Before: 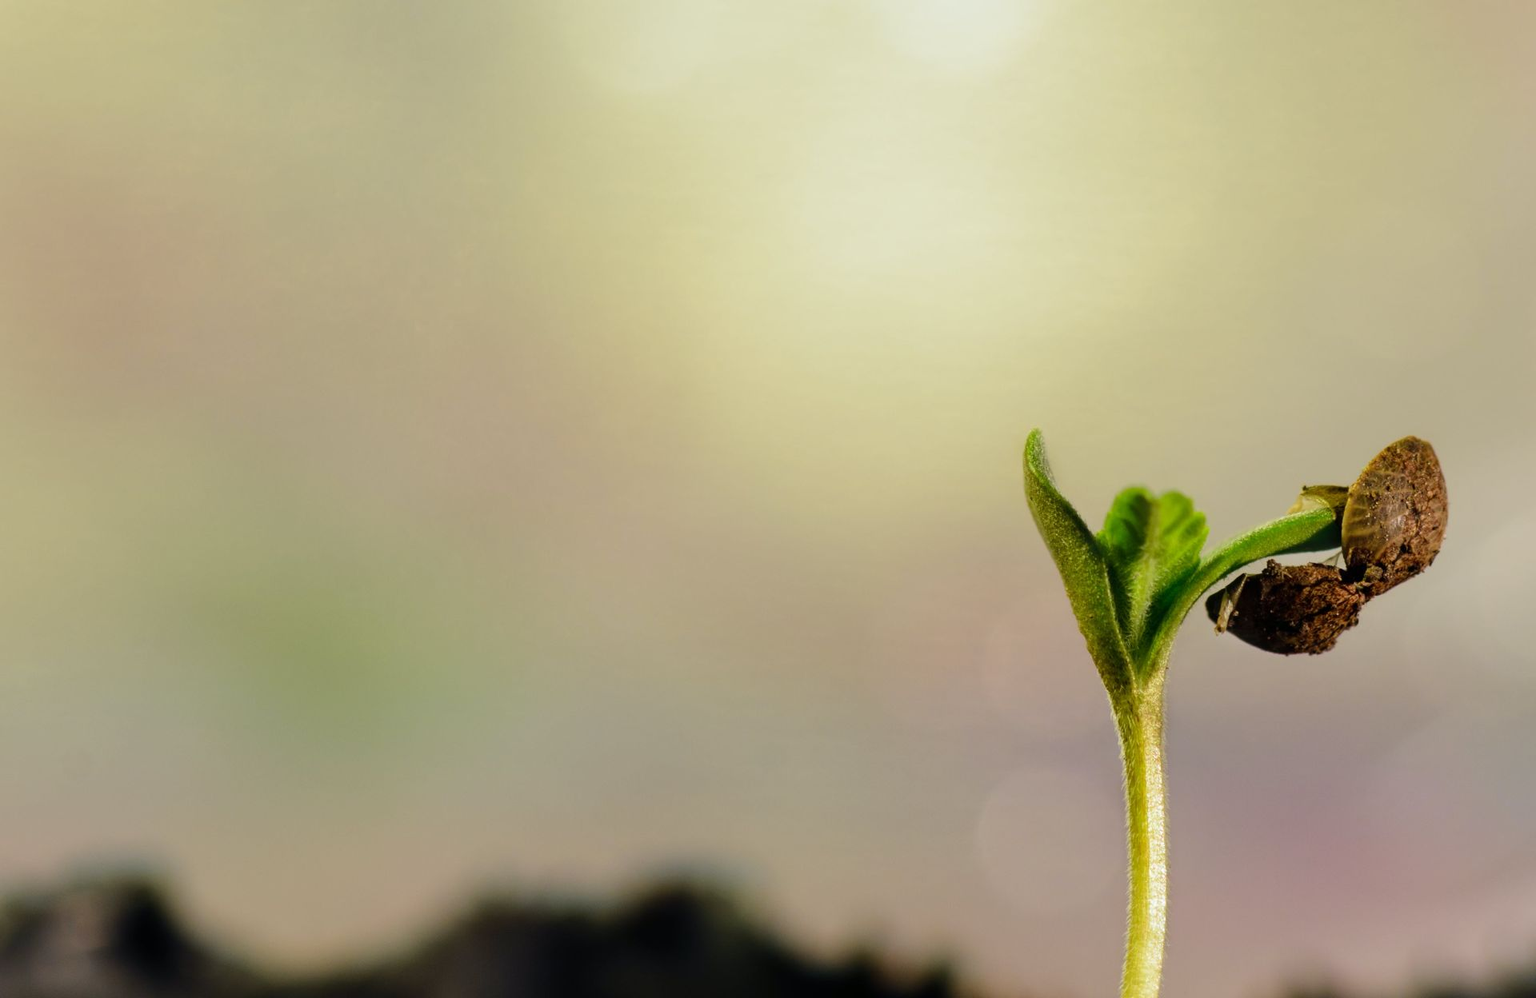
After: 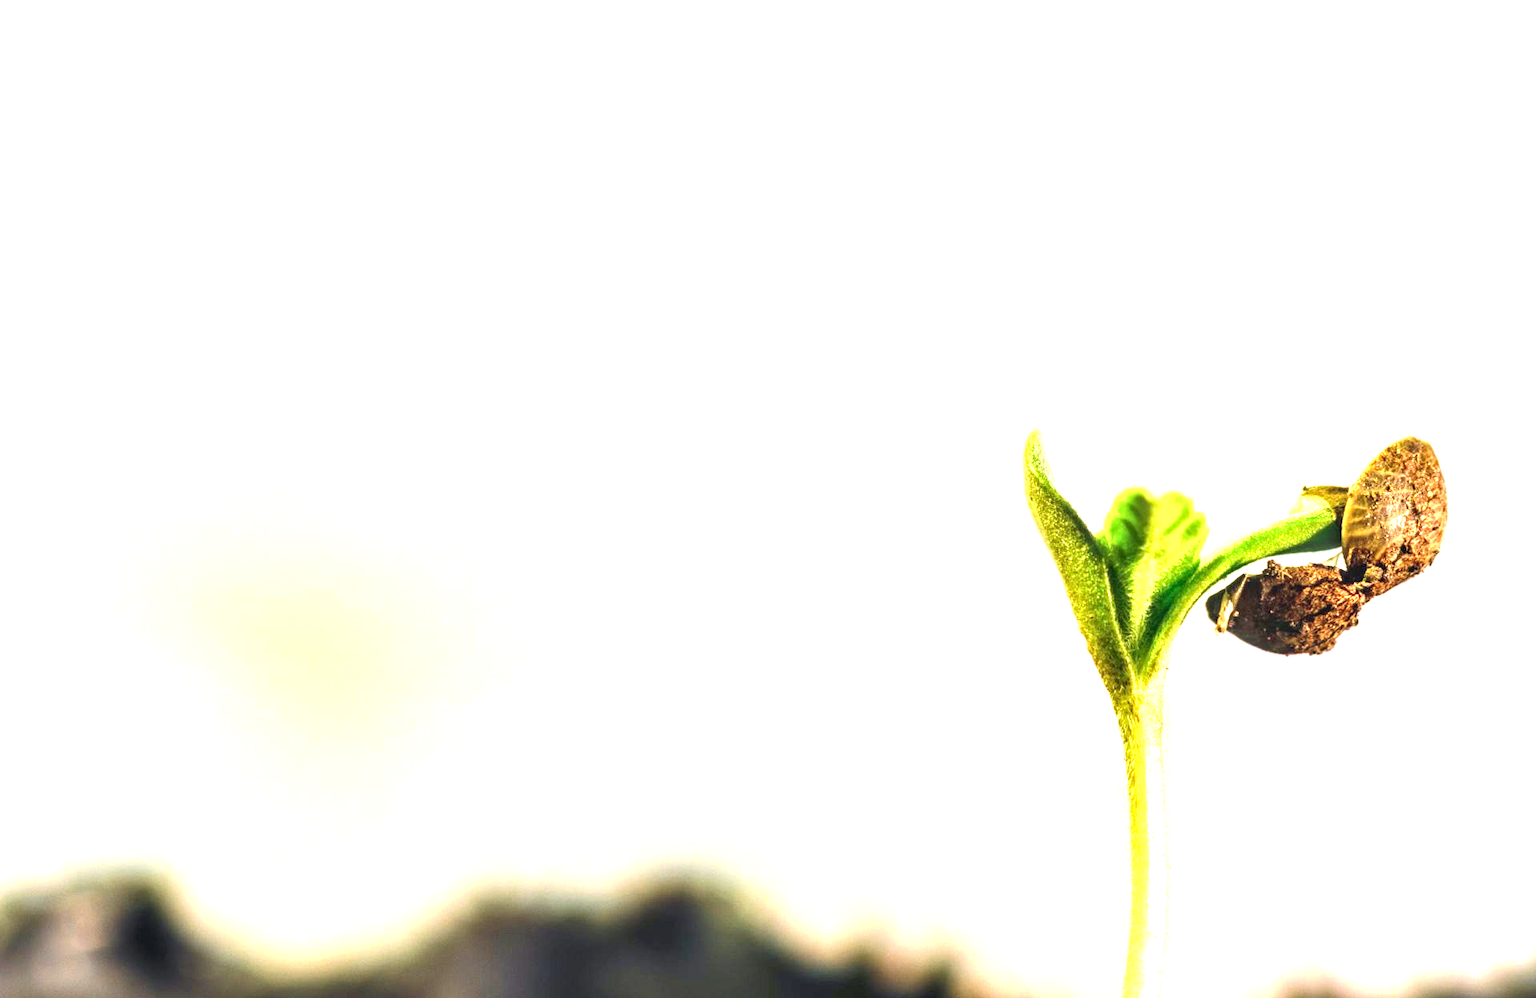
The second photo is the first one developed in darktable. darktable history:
local contrast: detail 130%
velvia: strength 10%
exposure: black level correction 0, exposure 2.138 EV, compensate exposure bias true, compensate highlight preservation false
